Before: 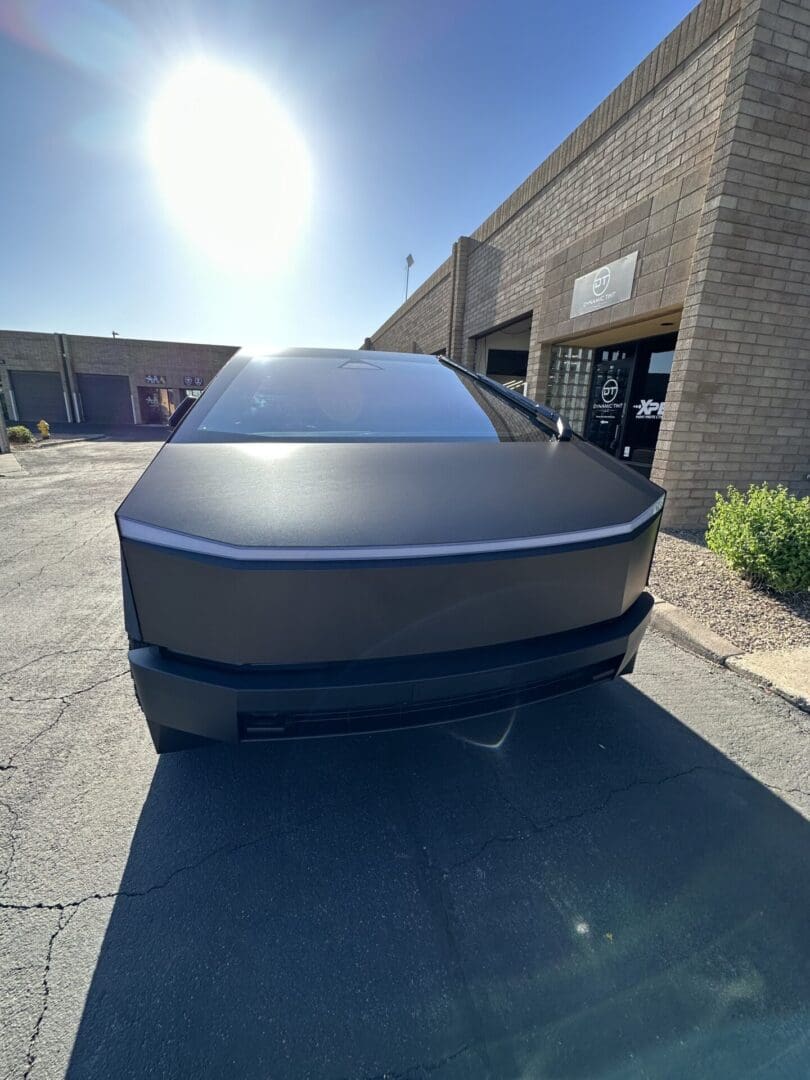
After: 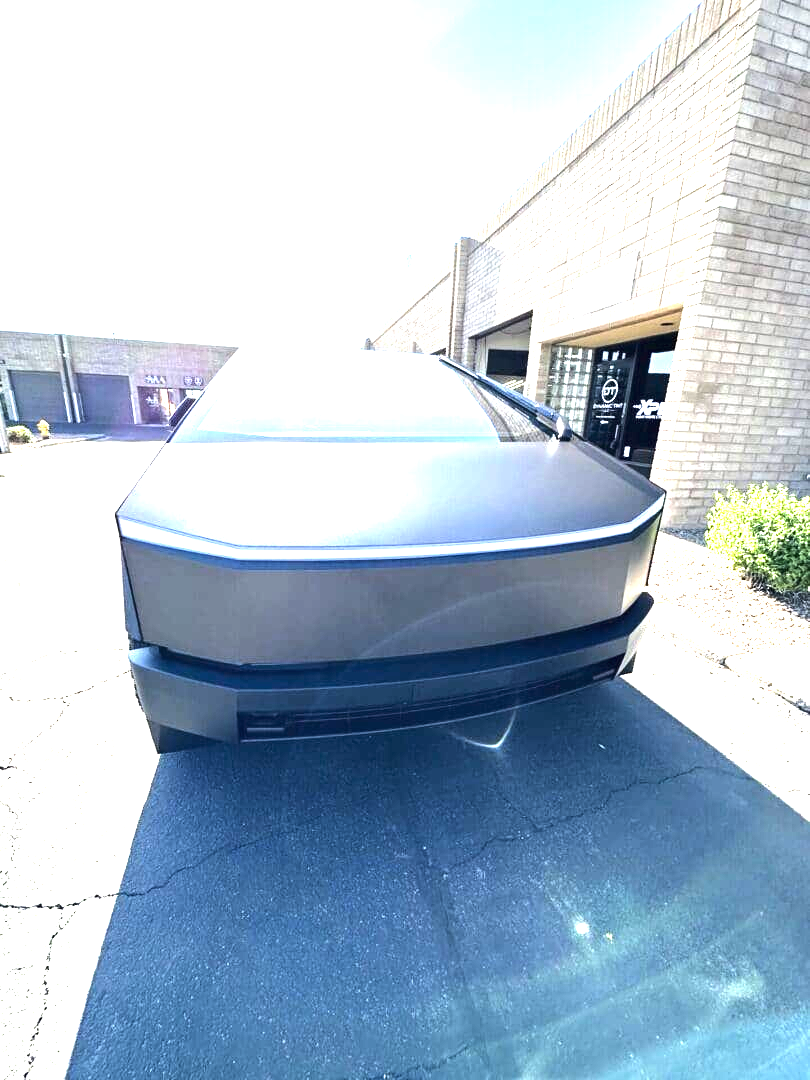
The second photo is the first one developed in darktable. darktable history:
exposure: black level correction 0, exposure 2.088 EV, compensate exposure bias true, compensate highlight preservation false
tone equalizer: -8 EV -0.75 EV, -7 EV -0.7 EV, -6 EV -0.6 EV, -5 EV -0.4 EV, -3 EV 0.4 EV, -2 EV 0.6 EV, -1 EV 0.7 EV, +0 EV 0.75 EV, edges refinement/feathering 500, mask exposure compensation -1.57 EV, preserve details no
